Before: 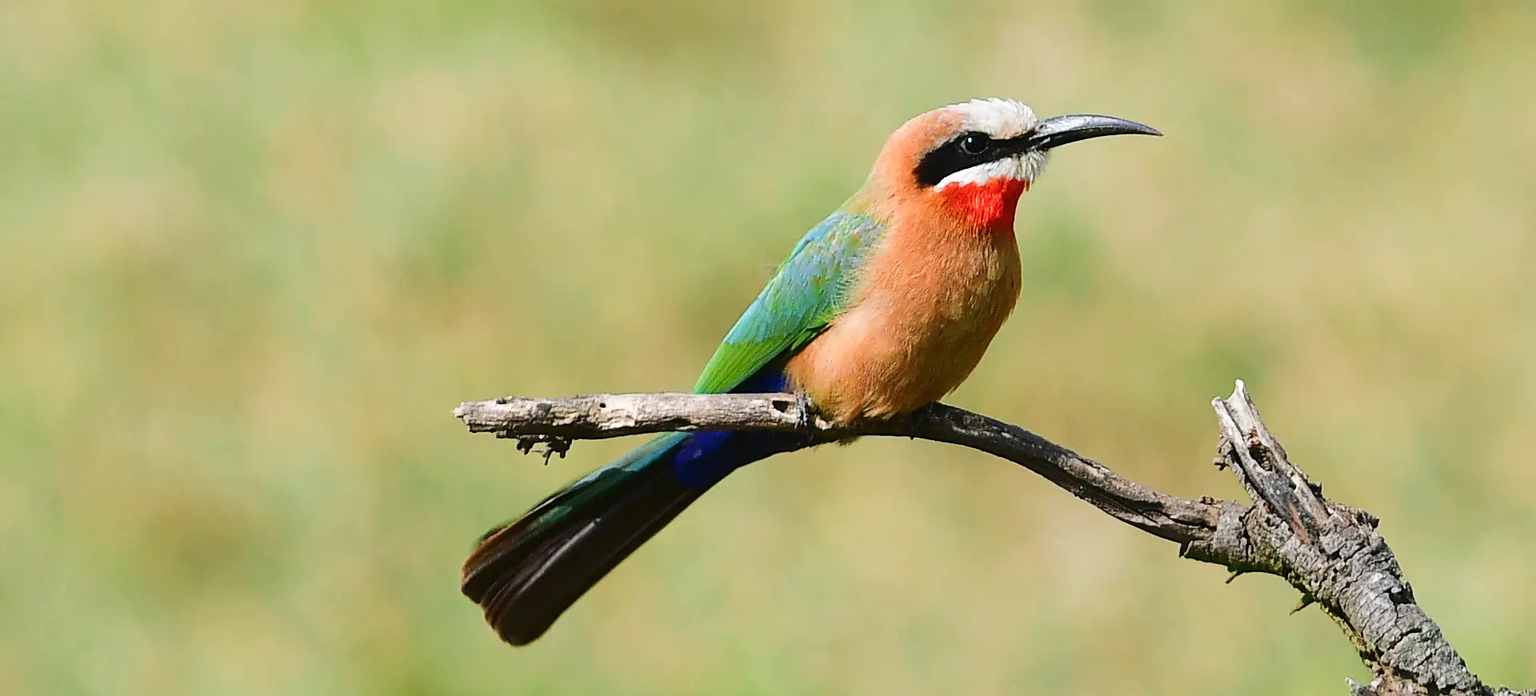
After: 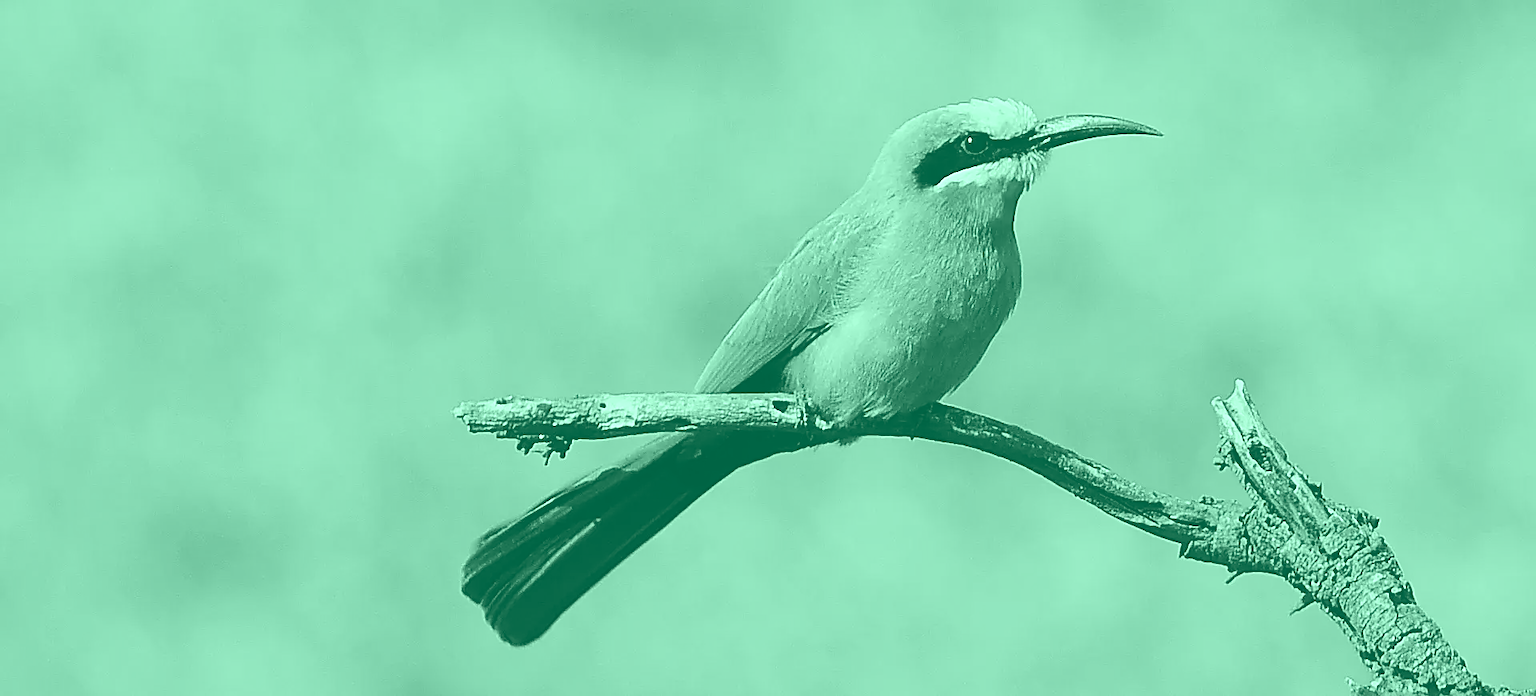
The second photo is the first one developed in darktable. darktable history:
color balance rgb: shadows lift › luminance -20%, power › hue 72.24°, highlights gain › luminance 15%, global offset › hue 171.6°, perceptual saturation grading › highlights -15%, perceptual saturation grading › shadows 25%, global vibrance 30%, contrast 10%
exposure: black level correction 0, exposure 0.5 EV, compensate highlight preservation false
sharpen: amount 0.75
colorize: hue 147.6°, saturation 65%, lightness 21.64%
